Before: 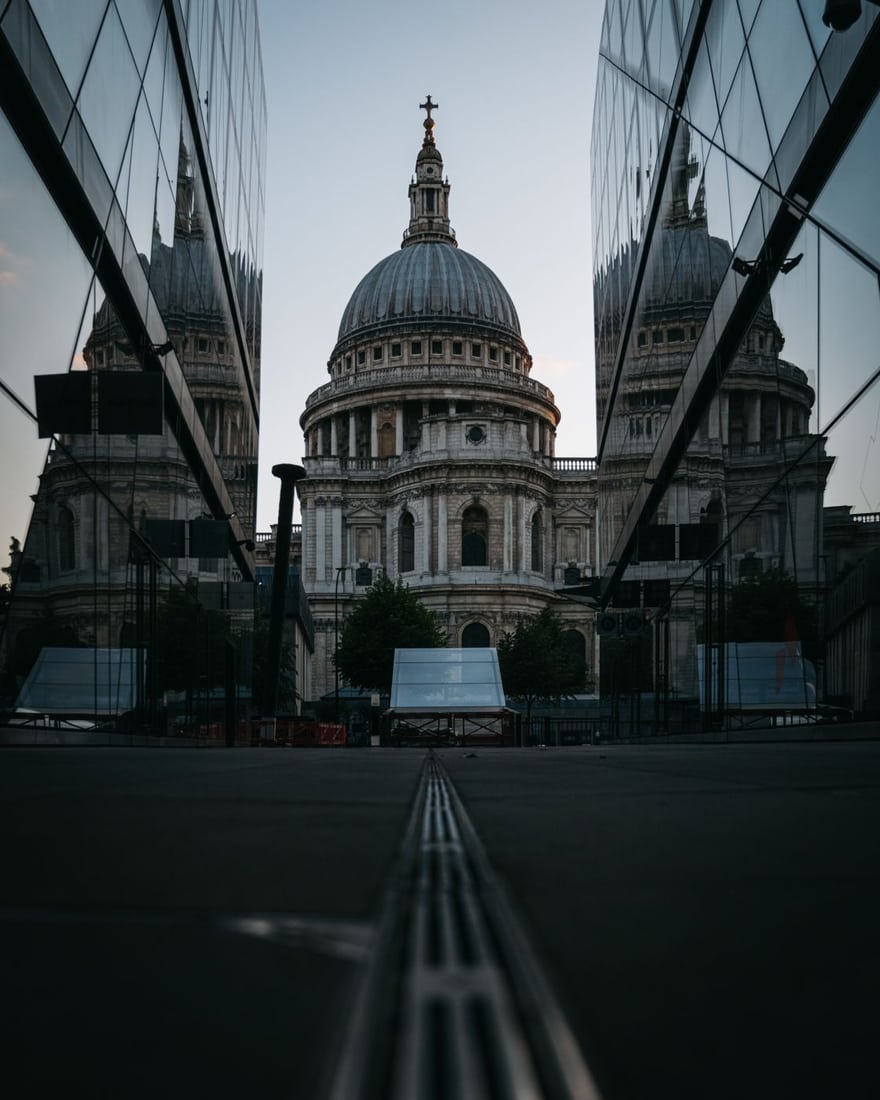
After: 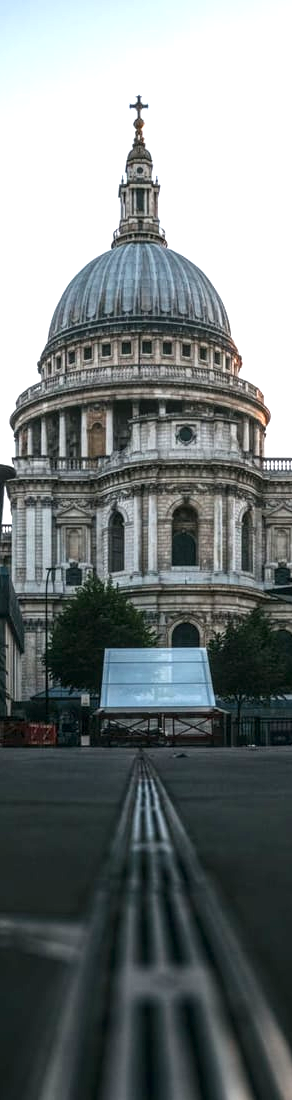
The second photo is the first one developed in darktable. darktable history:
crop: left 32.976%, right 33.79%
local contrast: on, module defaults
exposure: black level correction 0, exposure 1.2 EV, compensate highlight preservation false
